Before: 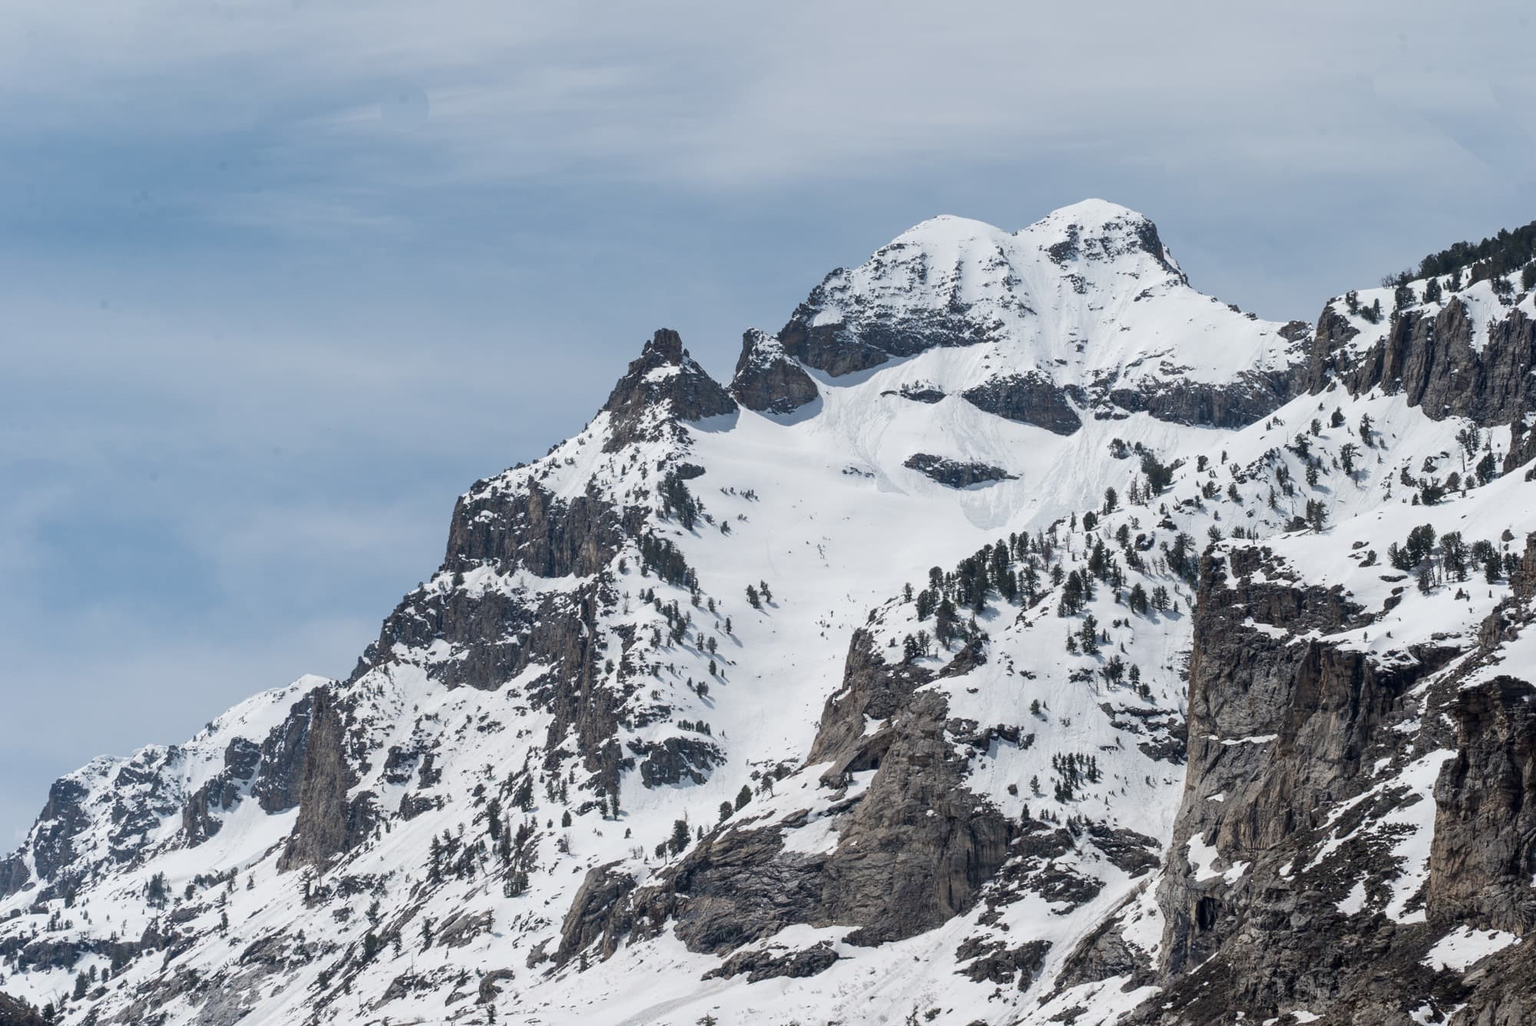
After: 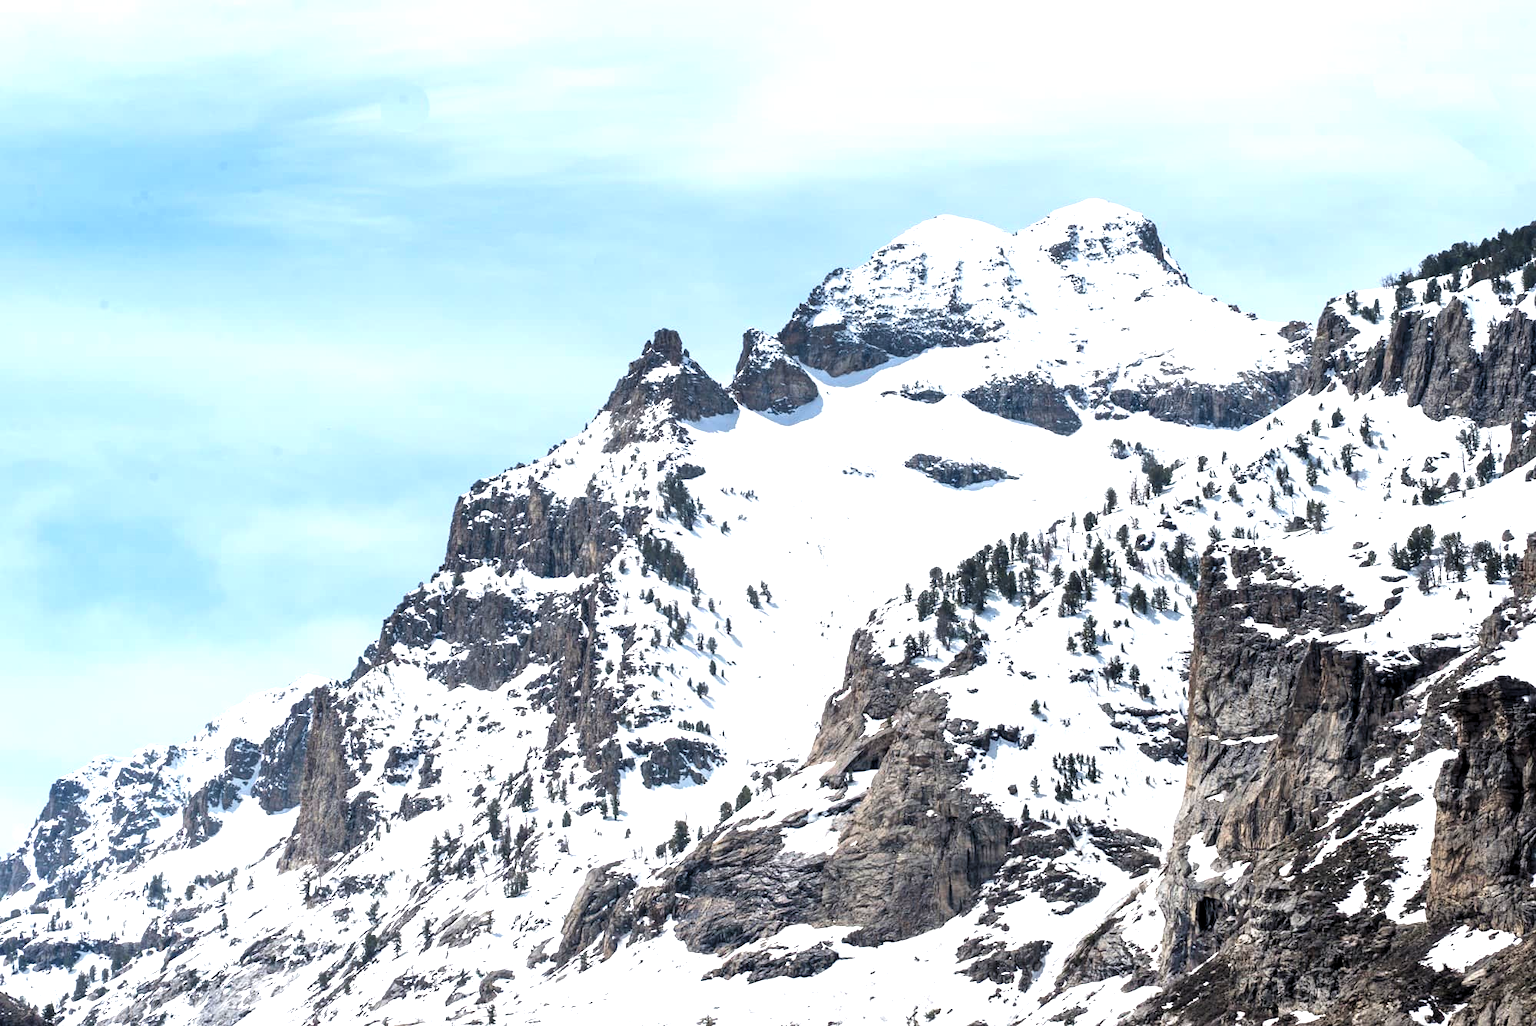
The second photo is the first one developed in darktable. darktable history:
exposure: black level correction 0, exposure 0.897 EV, compensate highlight preservation false
levels: gray 50.79%, levels [0.062, 0.494, 0.925]
contrast brightness saturation: contrast 0.087, saturation 0.276
